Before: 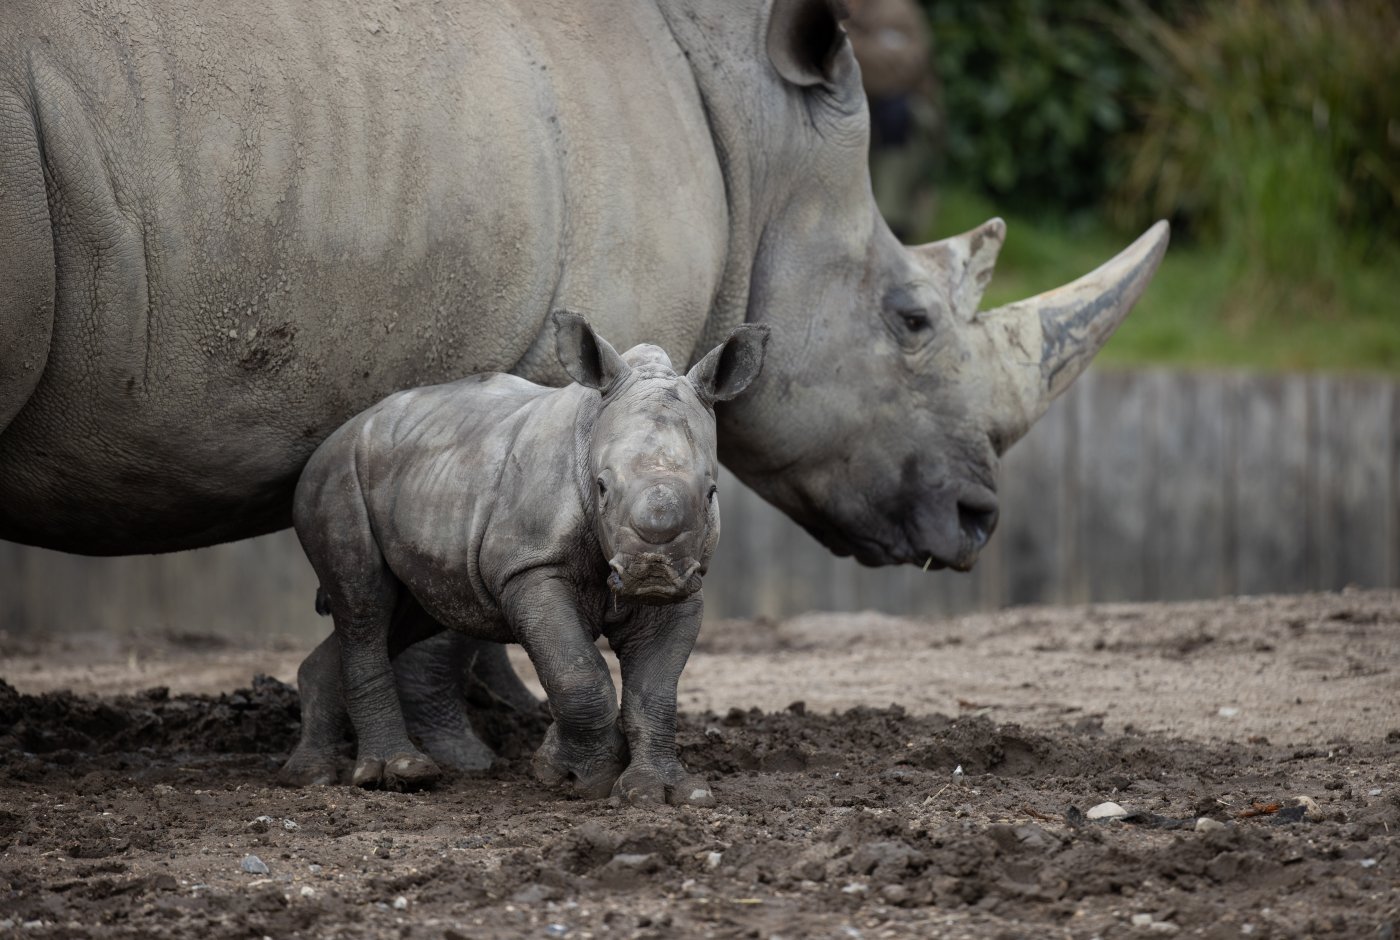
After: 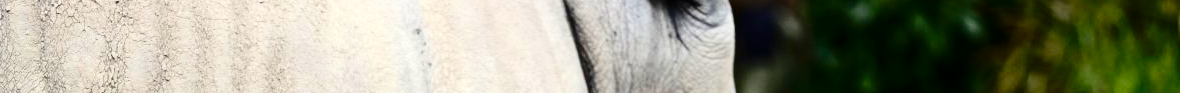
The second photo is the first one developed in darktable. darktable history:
white balance: red 1, blue 1
crop and rotate: left 9.644%, top 9.491%, right 6.021%, bottom 80.509%
contrast brightness saturation: contrast 0.32, brightness -0.08, saturation 0.17
base curve: curves: ch0 [(0, 0) (0.073, 0.04) (0.157, 0.139) (0.492, 0.492) (0.758, 0.758) (1, 1)], preserve colors none
exposure: black level correction 0, exposure 1.1 EV, compensate exposure bias true, compensate highlight preservation false
